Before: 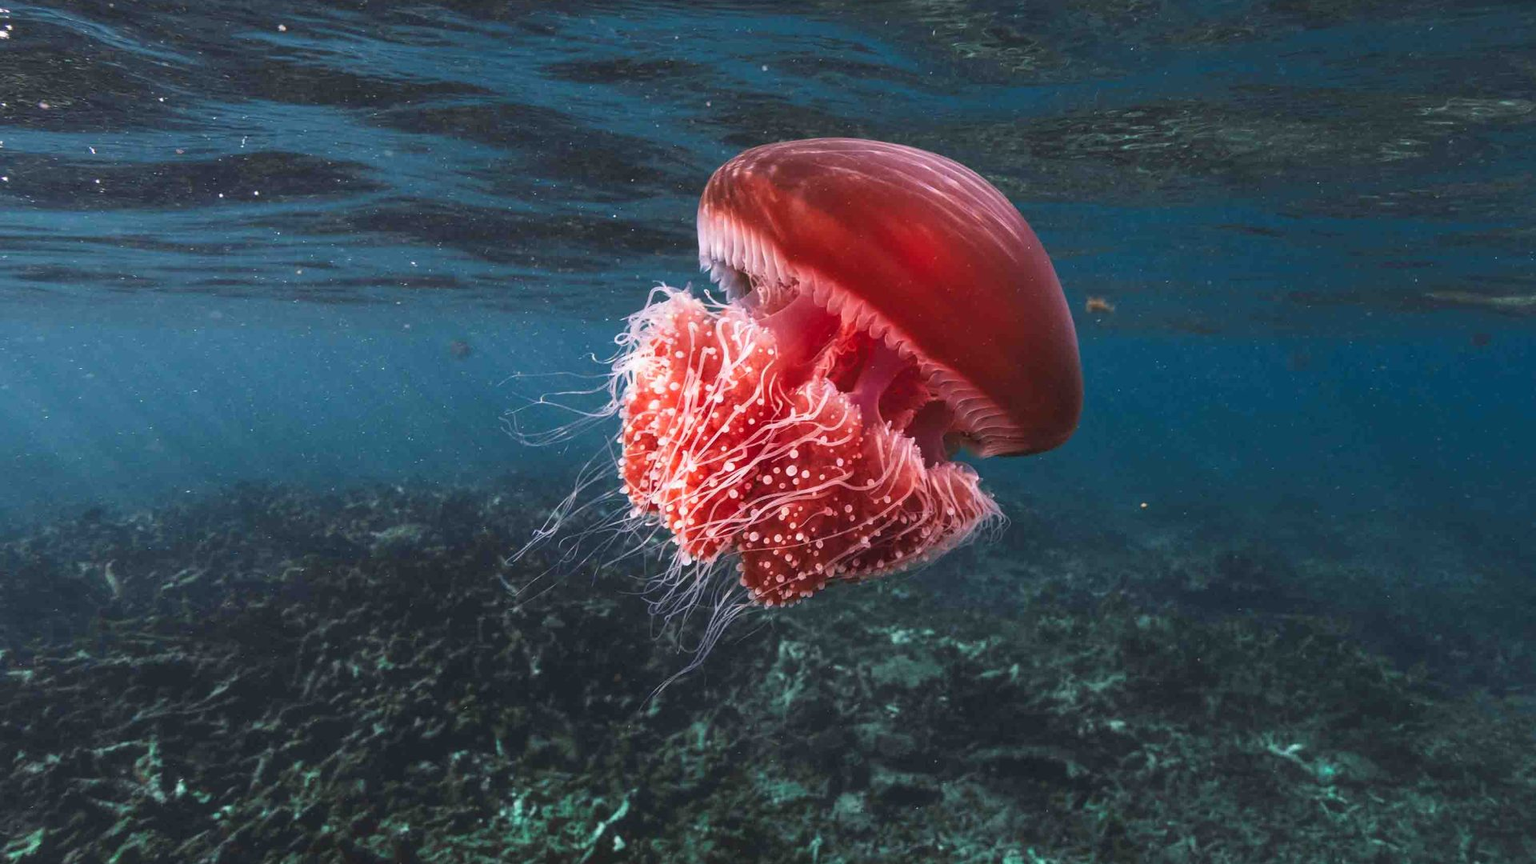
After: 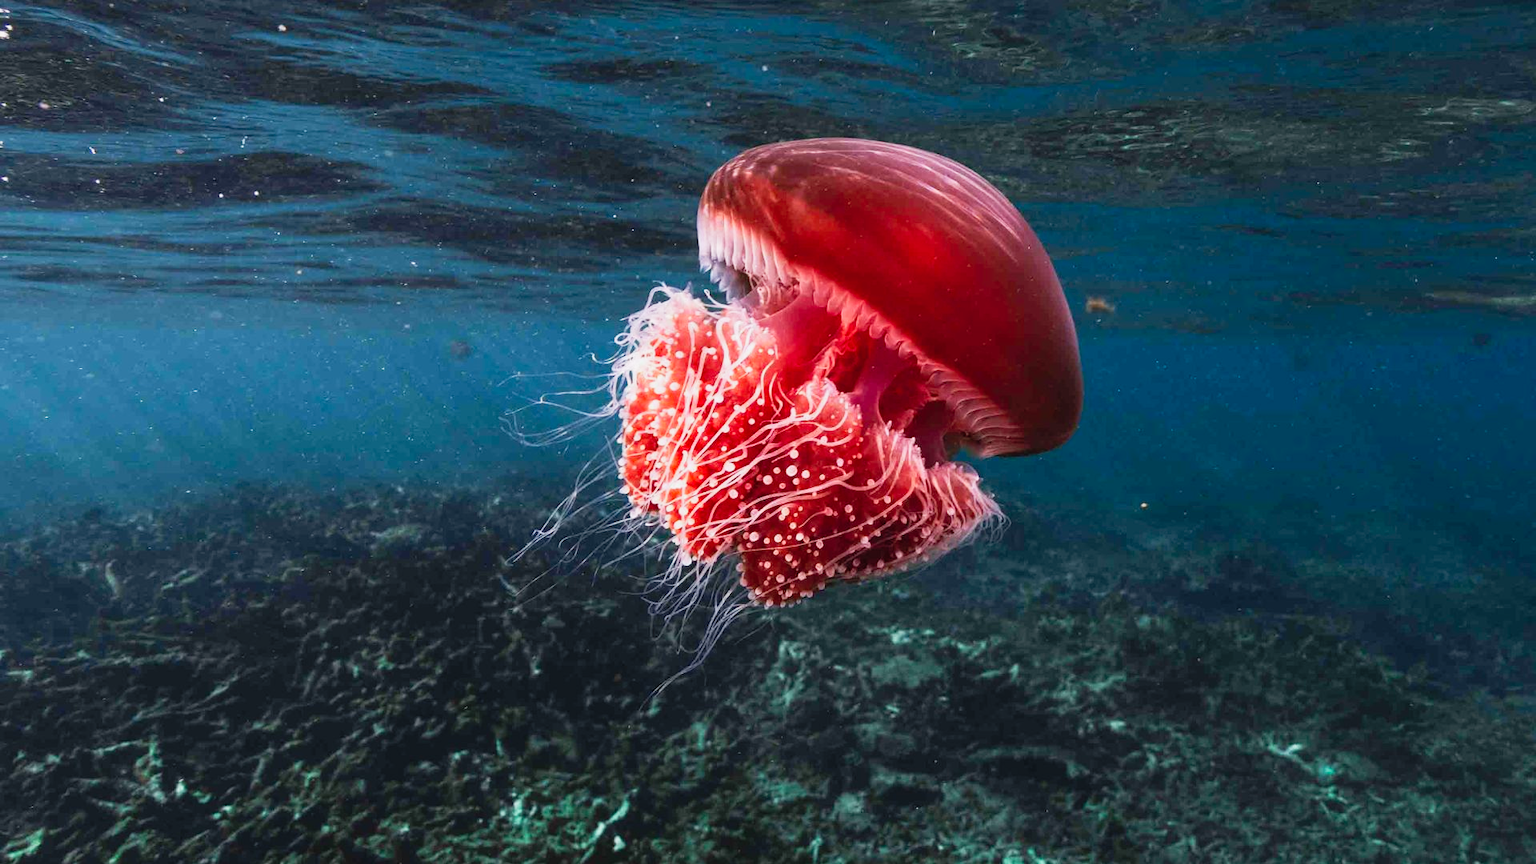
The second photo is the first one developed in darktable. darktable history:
exposure: compensate highlight preservation false
tone curve: curves: ch0 [(0, 0) (0.128, 0.068) (0.292, 0.274) (0.46, 0.482) (0.653, 0.717) (0.819, 0.869) (0.998, 0.969)]; ch1 [(0, 0) (0.384, 0.365) (0.463, 0.45) (0.486, 0.486) (0.503, 0.504) (0.517, 0.517) (0.549, 0.572) (0.583, 0.615) (0.672, 0.699) (0.774, 0.817) (1, 1)]; ch2 [(0, 0) (0.374, 0.344) (0.446, 0.443) (0.494, 0.5) (0.527, 0.529) (0.565, 0.591) (0.644, 0.682) (1, 1)], preserve colors none
